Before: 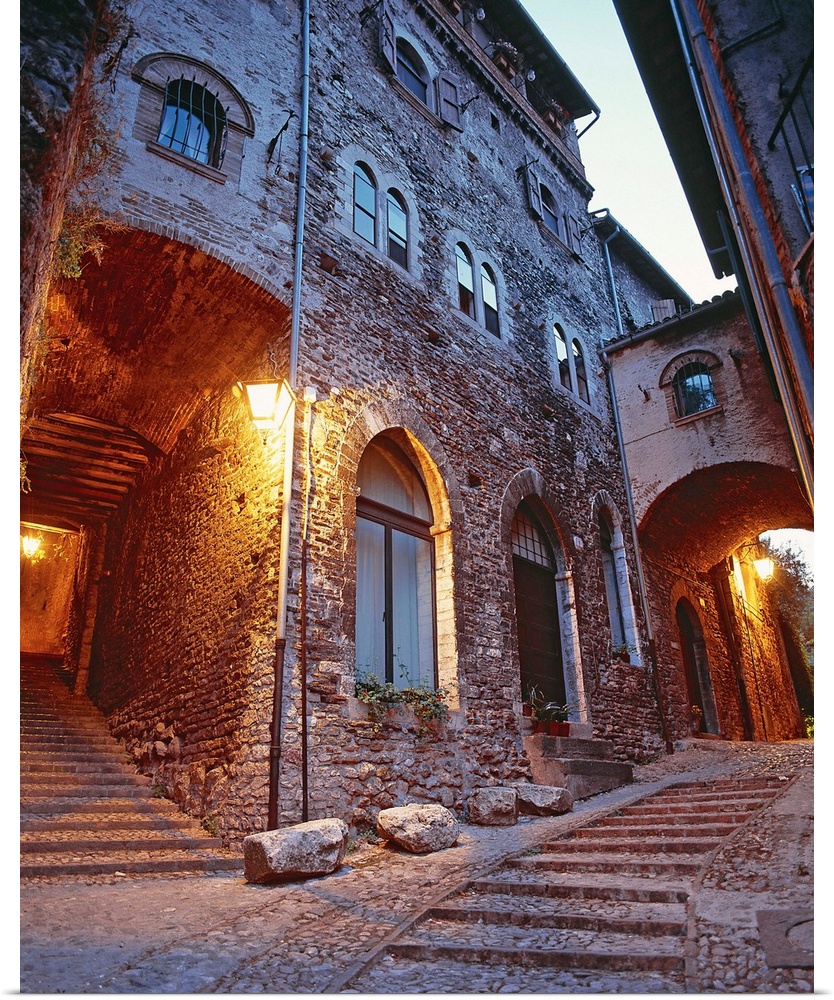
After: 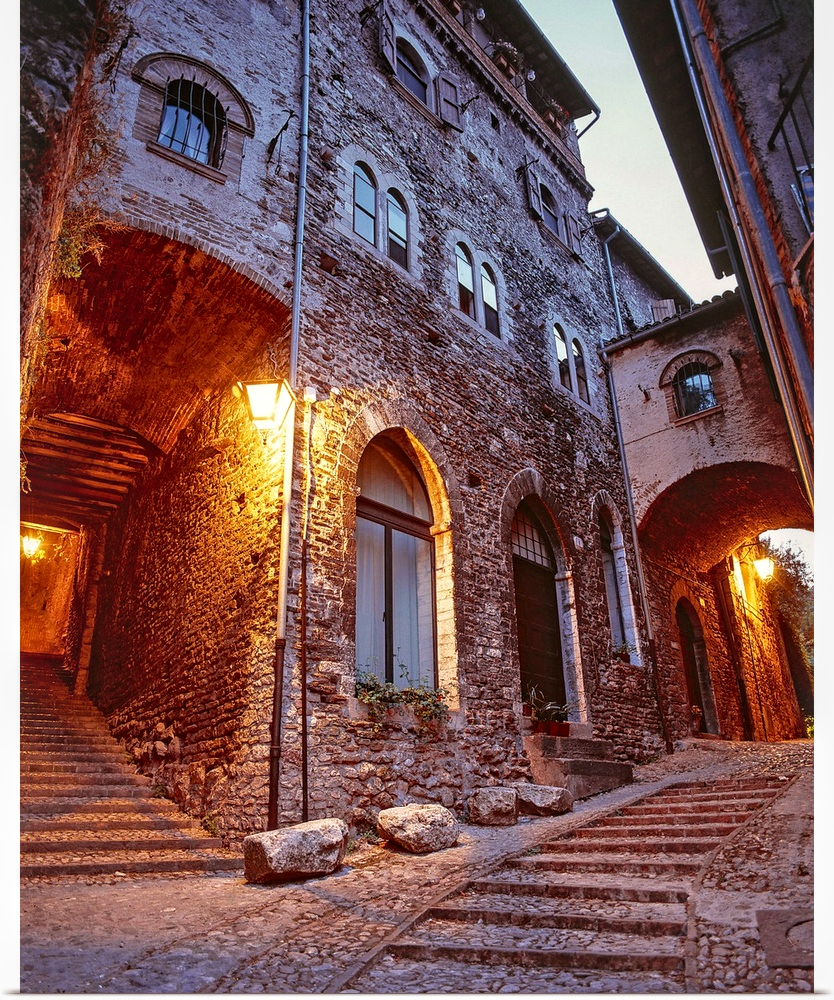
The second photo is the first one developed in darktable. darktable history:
local contrast: detail 130%
rgb levels: mode RGB, independent channels, levels [[0, 0.5, 1], [0, 0.521, 1], [0, 0.536, 1]]
